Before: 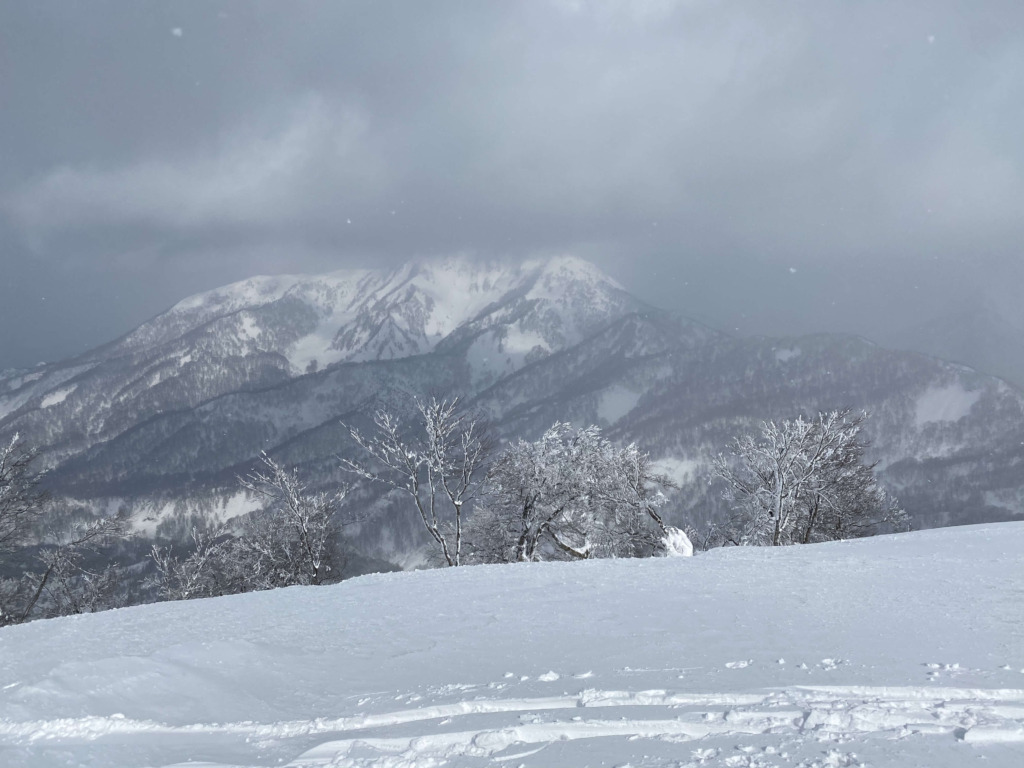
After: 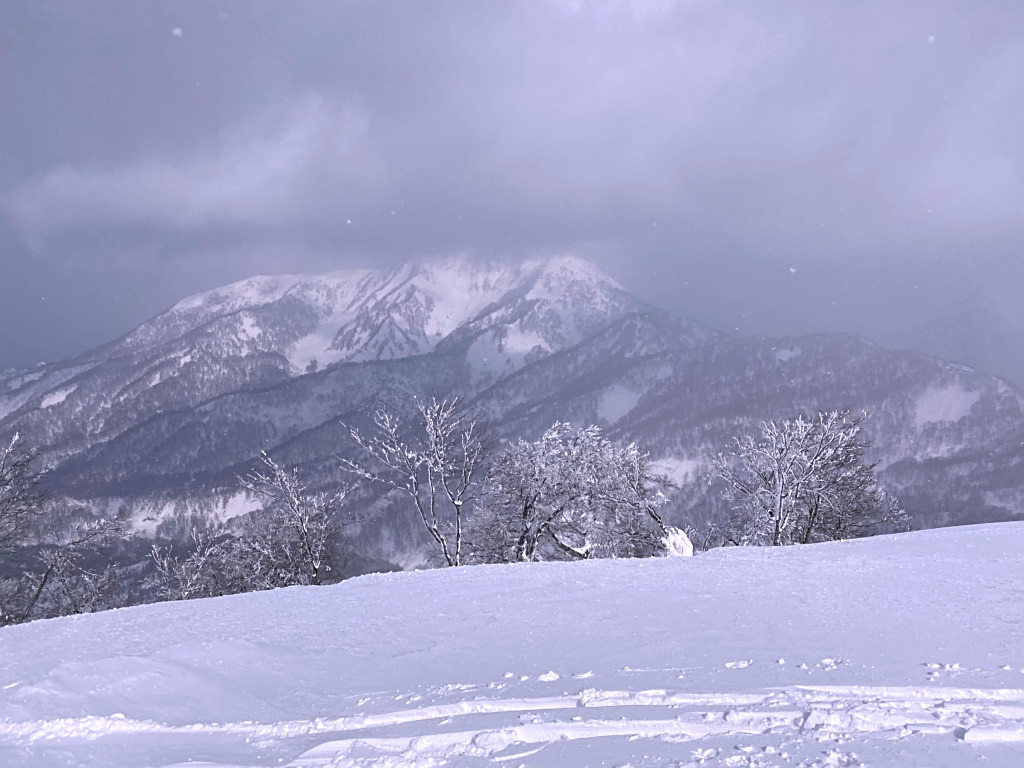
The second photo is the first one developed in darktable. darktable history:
sharpen: on, module defaults
white balance: red 1.066, blue 1.119
